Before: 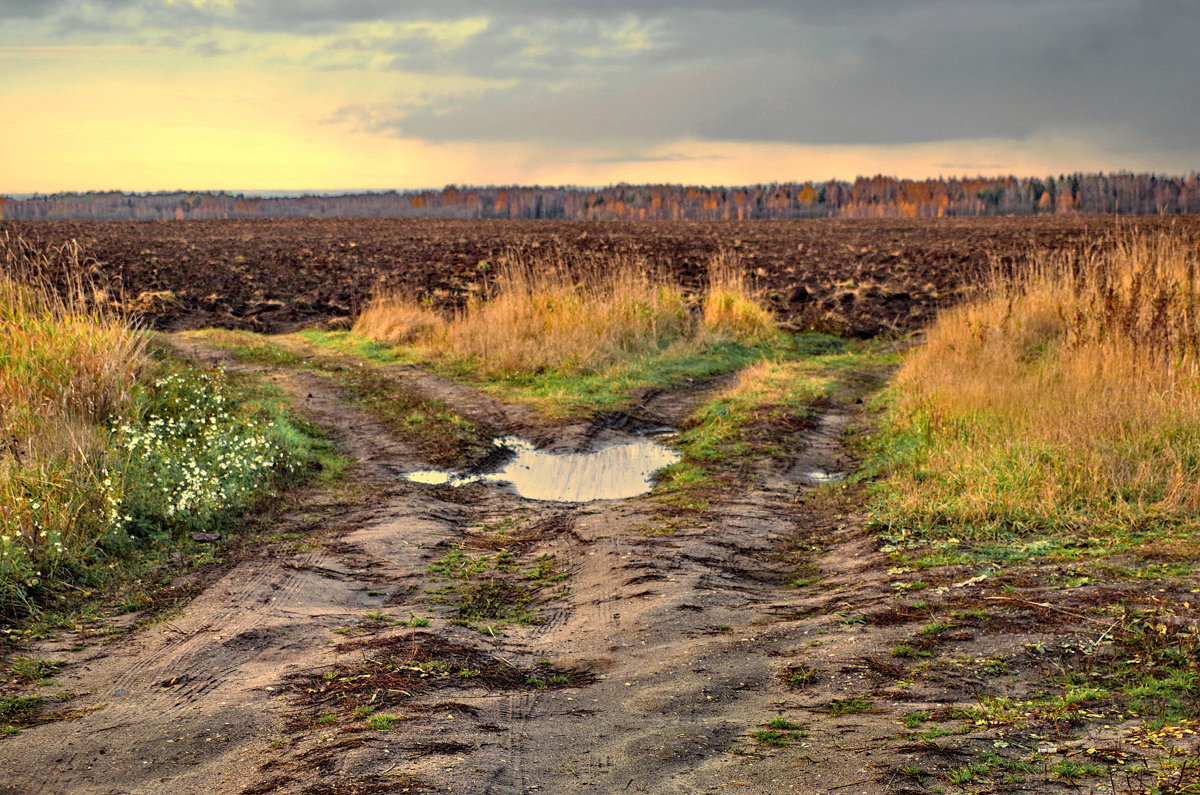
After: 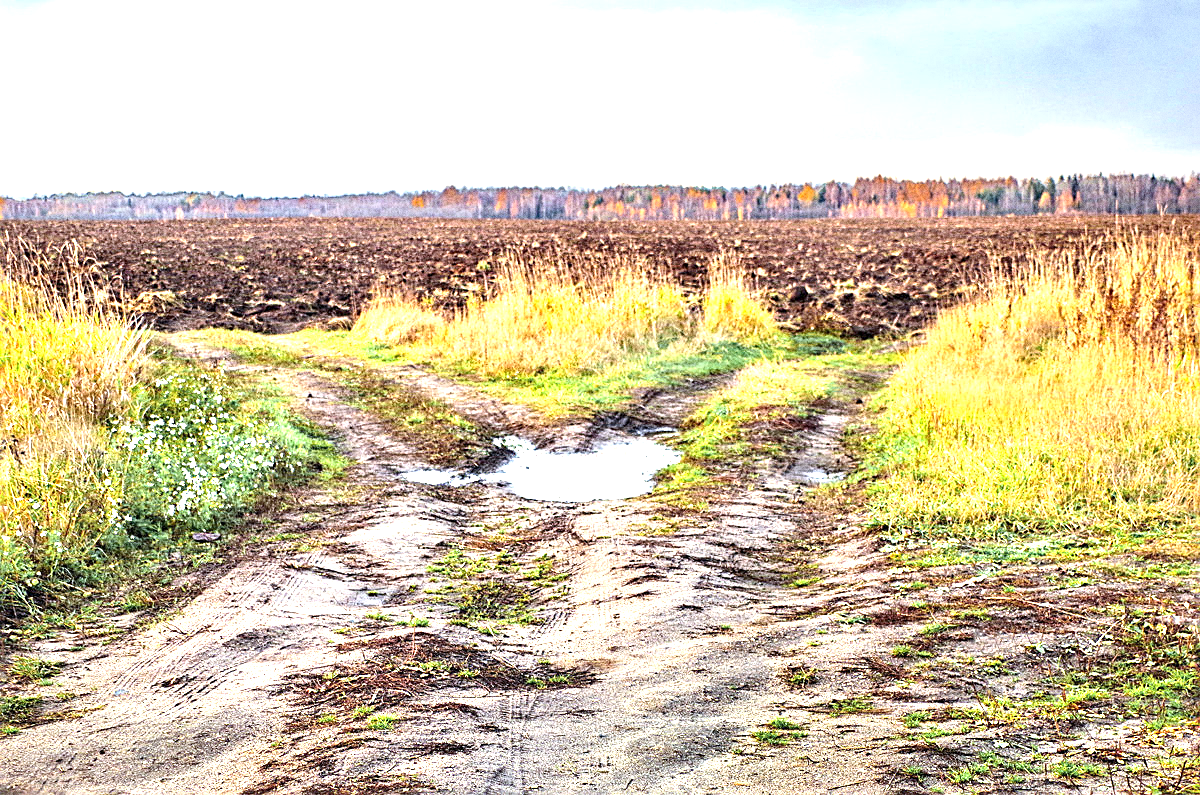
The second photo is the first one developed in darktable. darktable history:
exposure: black level correction 0, exposure 1 EV, compensate exposure bias true, compensate highlight preservation false
white balance: red 0.931, blue 1.11
sharpen: on, module defaults
grain: coarseness 0.09 ISO, strength 40%
